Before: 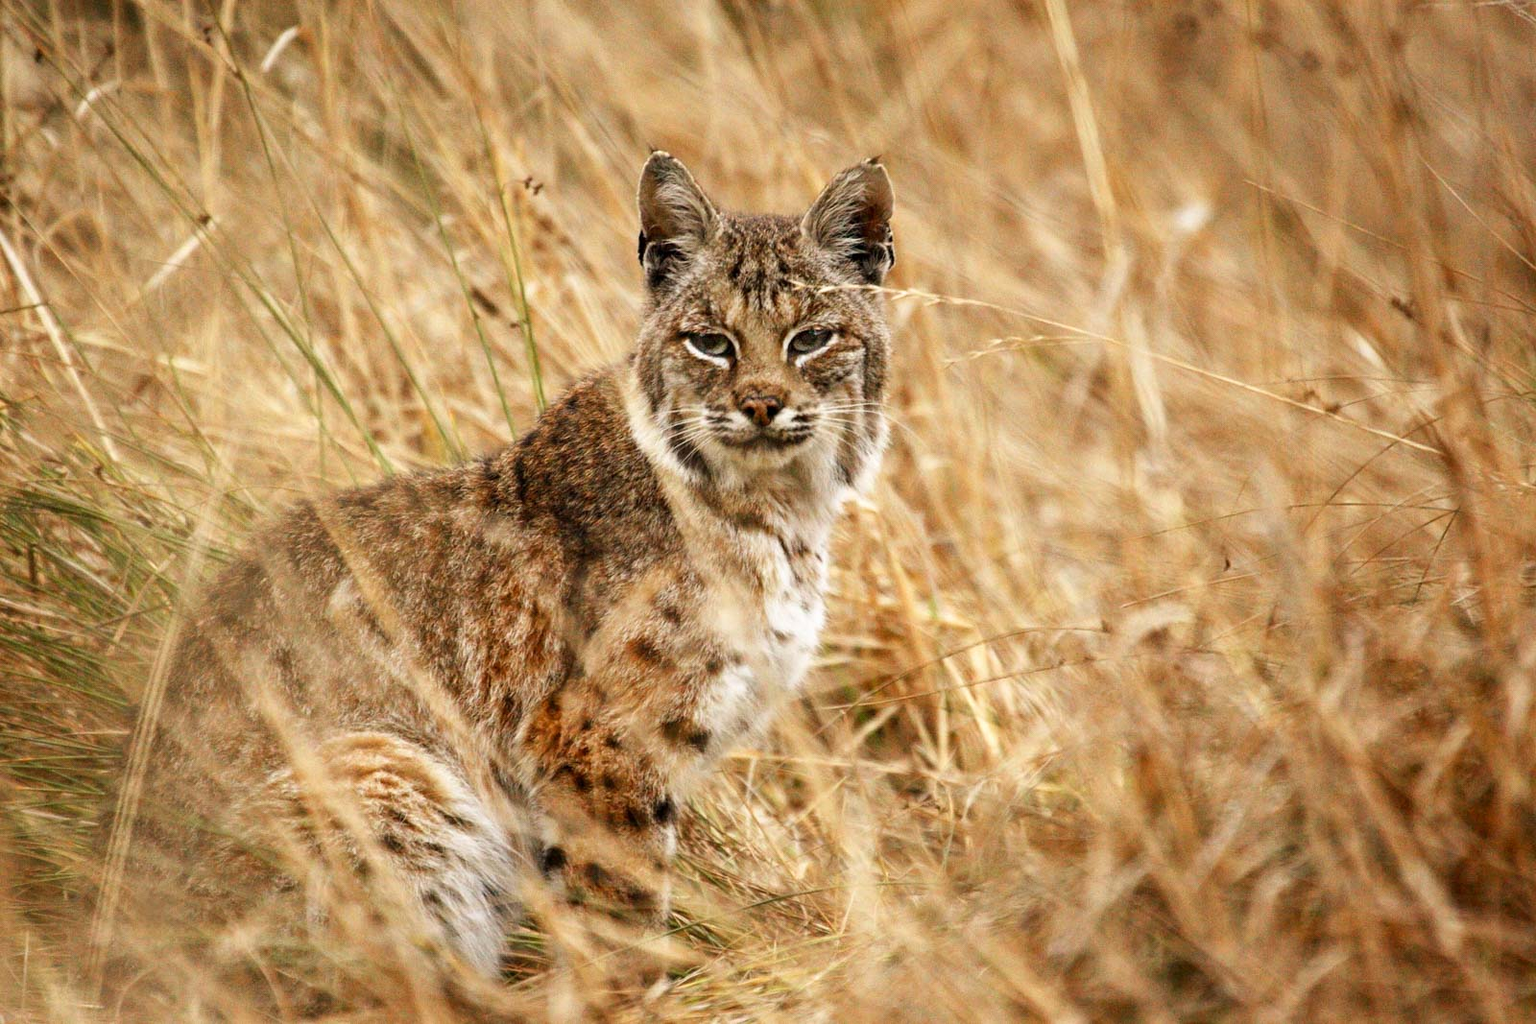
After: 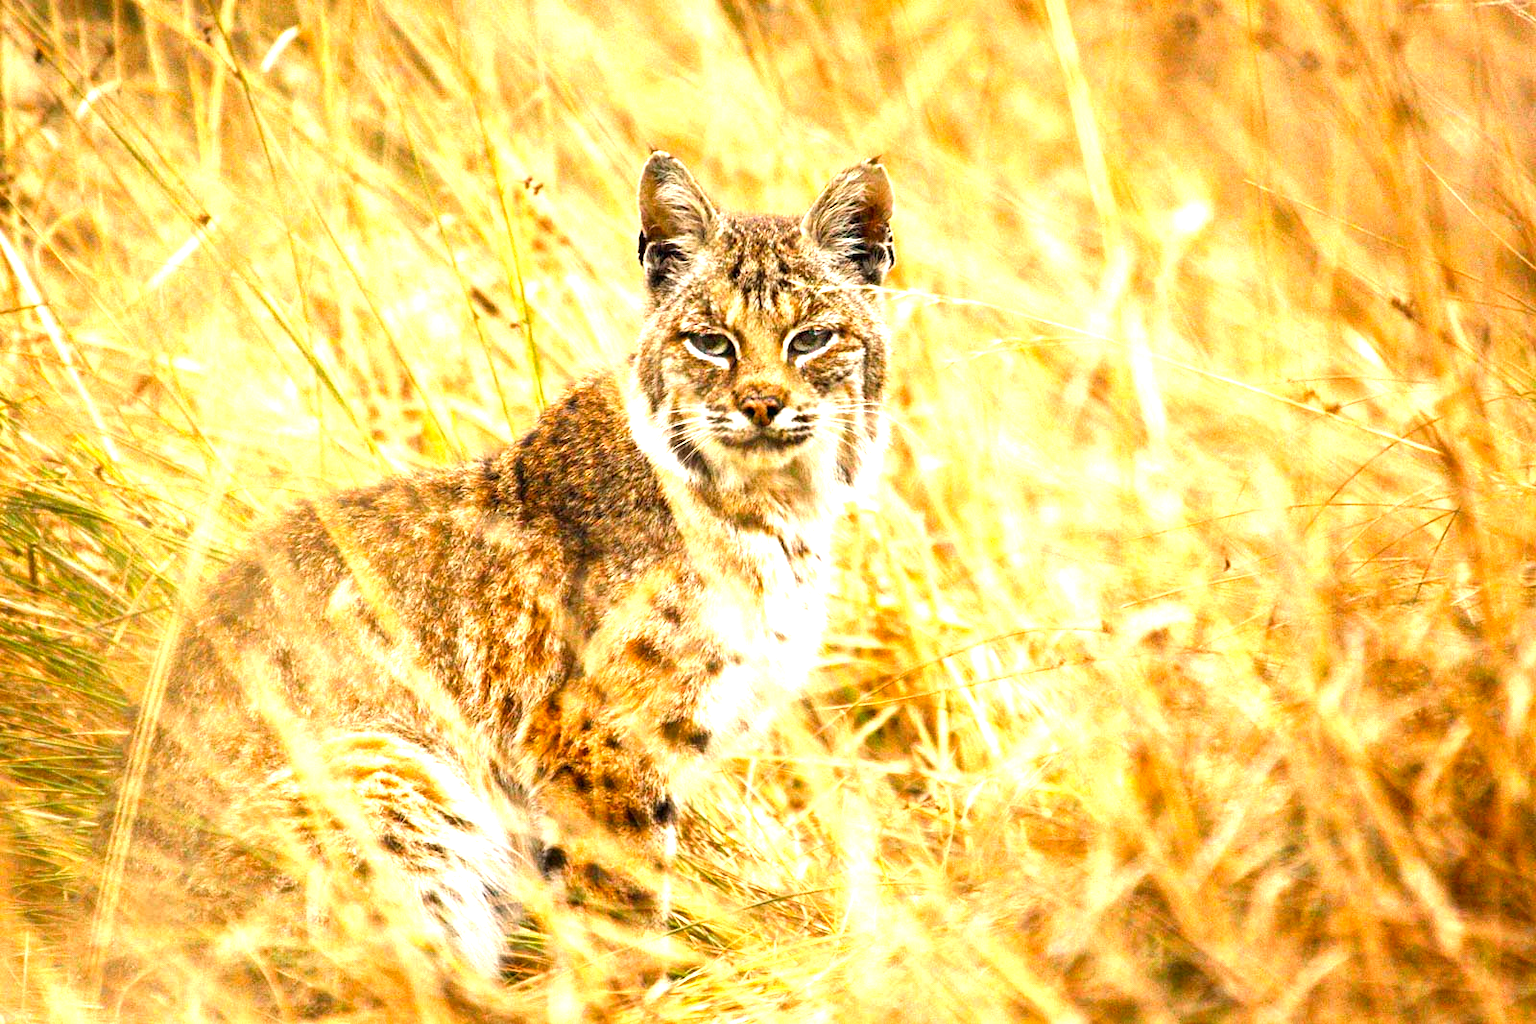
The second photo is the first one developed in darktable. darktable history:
color balance rgb: perceptual saturation grading › global saturation 20%, global vibrance 20%
exposure: black level correction 0, exposure 1.45 EV, compensate exposure bias true, compensate highlight preservation false
